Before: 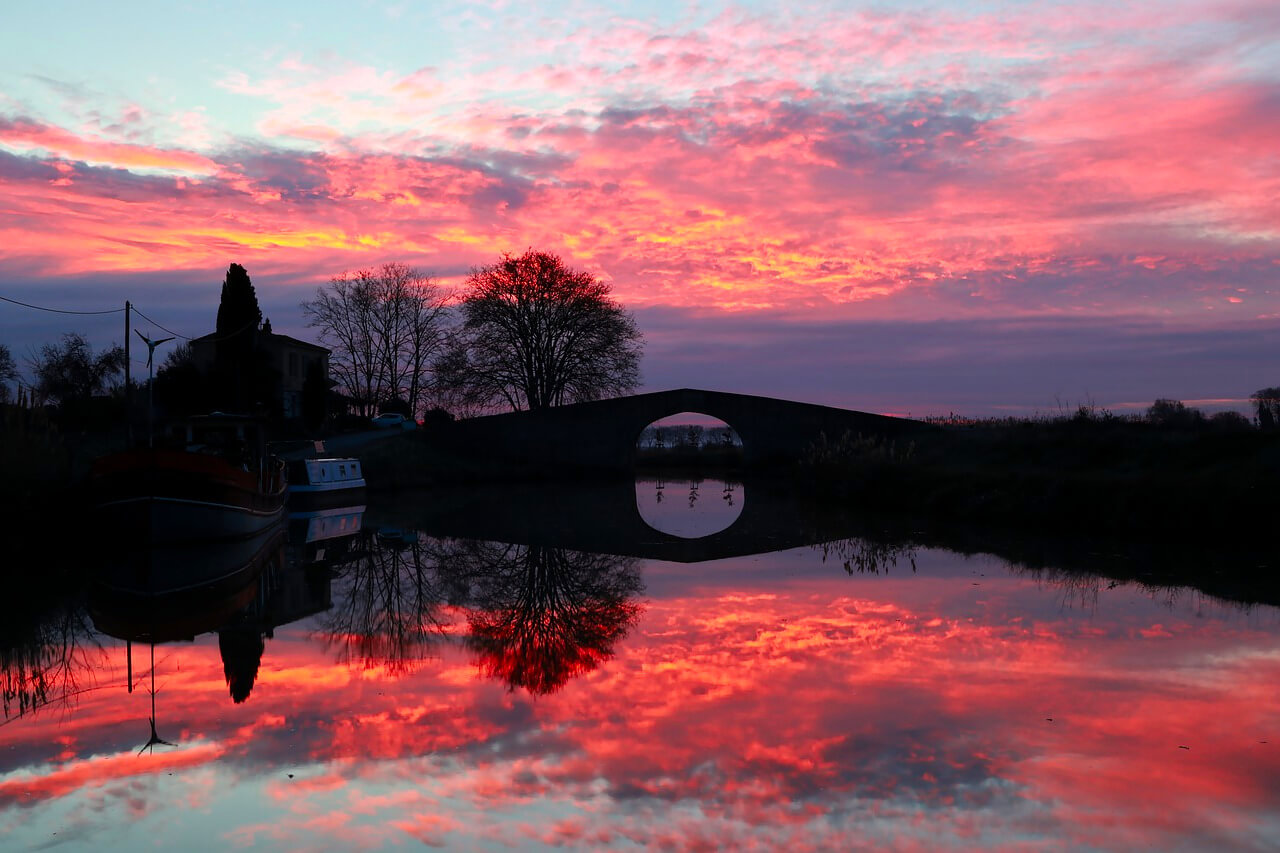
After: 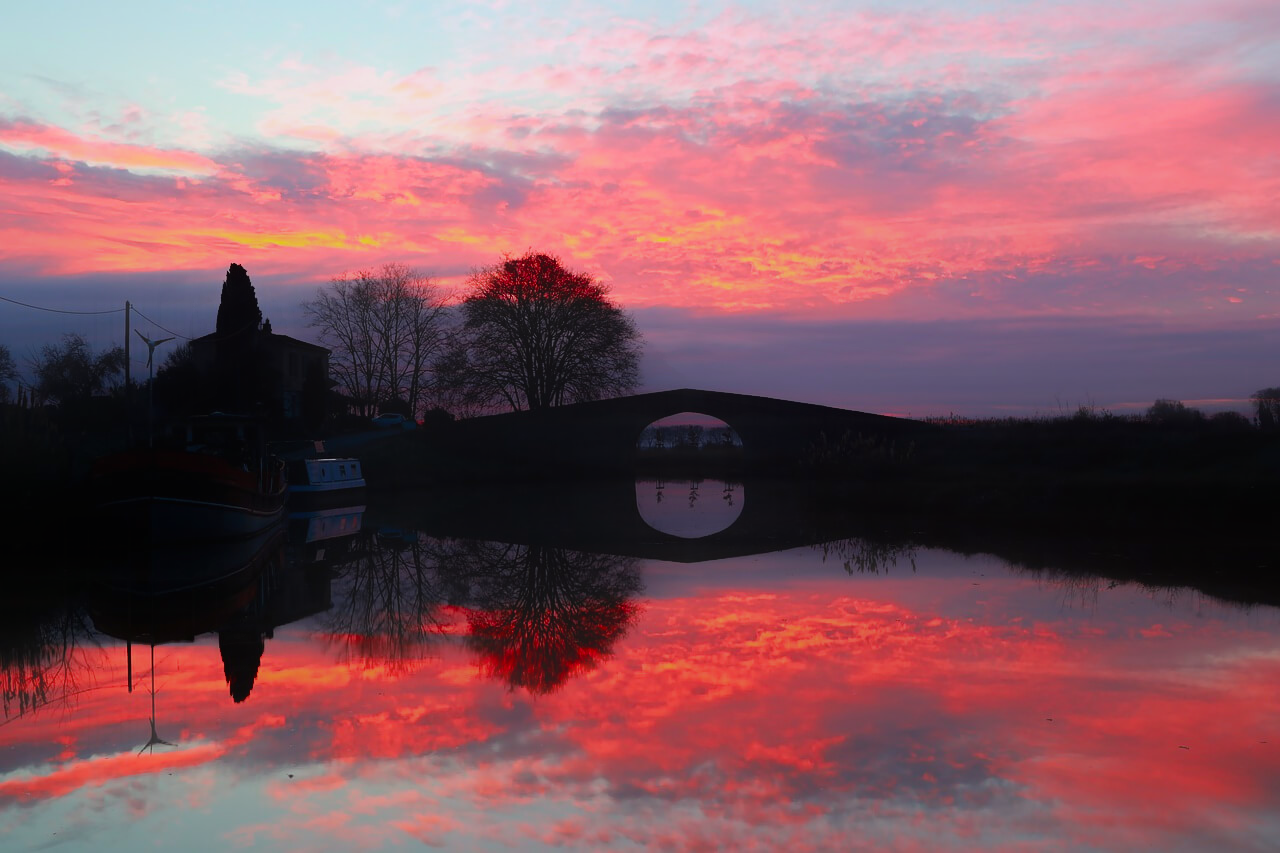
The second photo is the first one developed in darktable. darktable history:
contrast equalizer: octaves 7, y [[0.627 ×6], [0.563 ×6], [0 ×6], [0 ×6], [0 ×6]], mix -0.988
